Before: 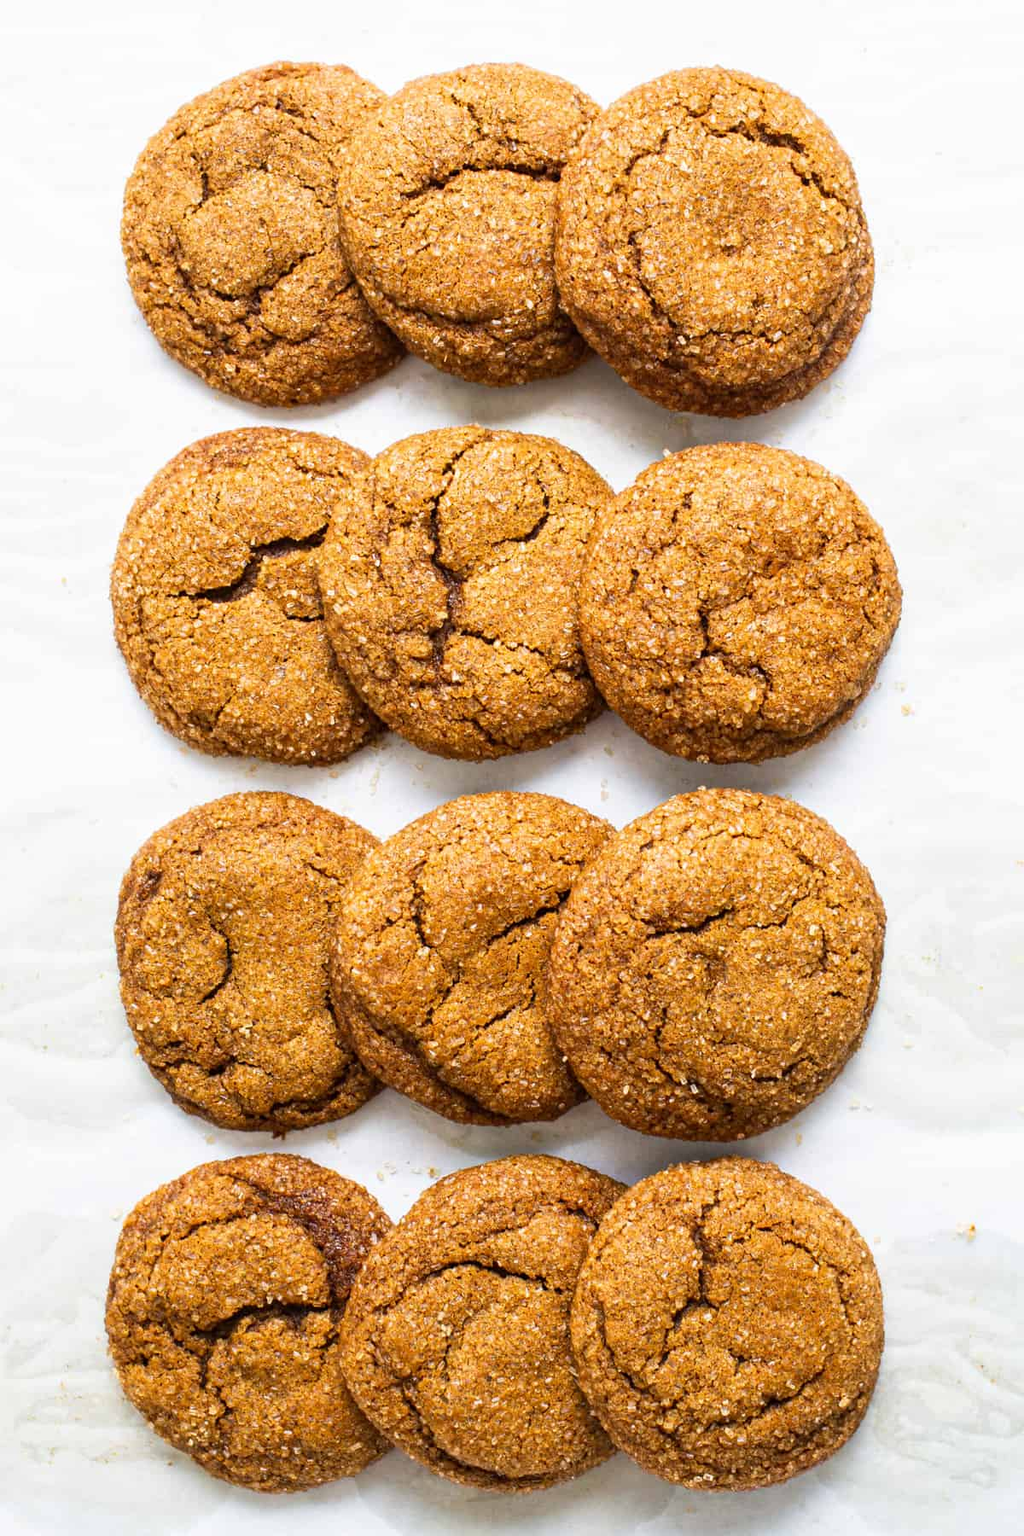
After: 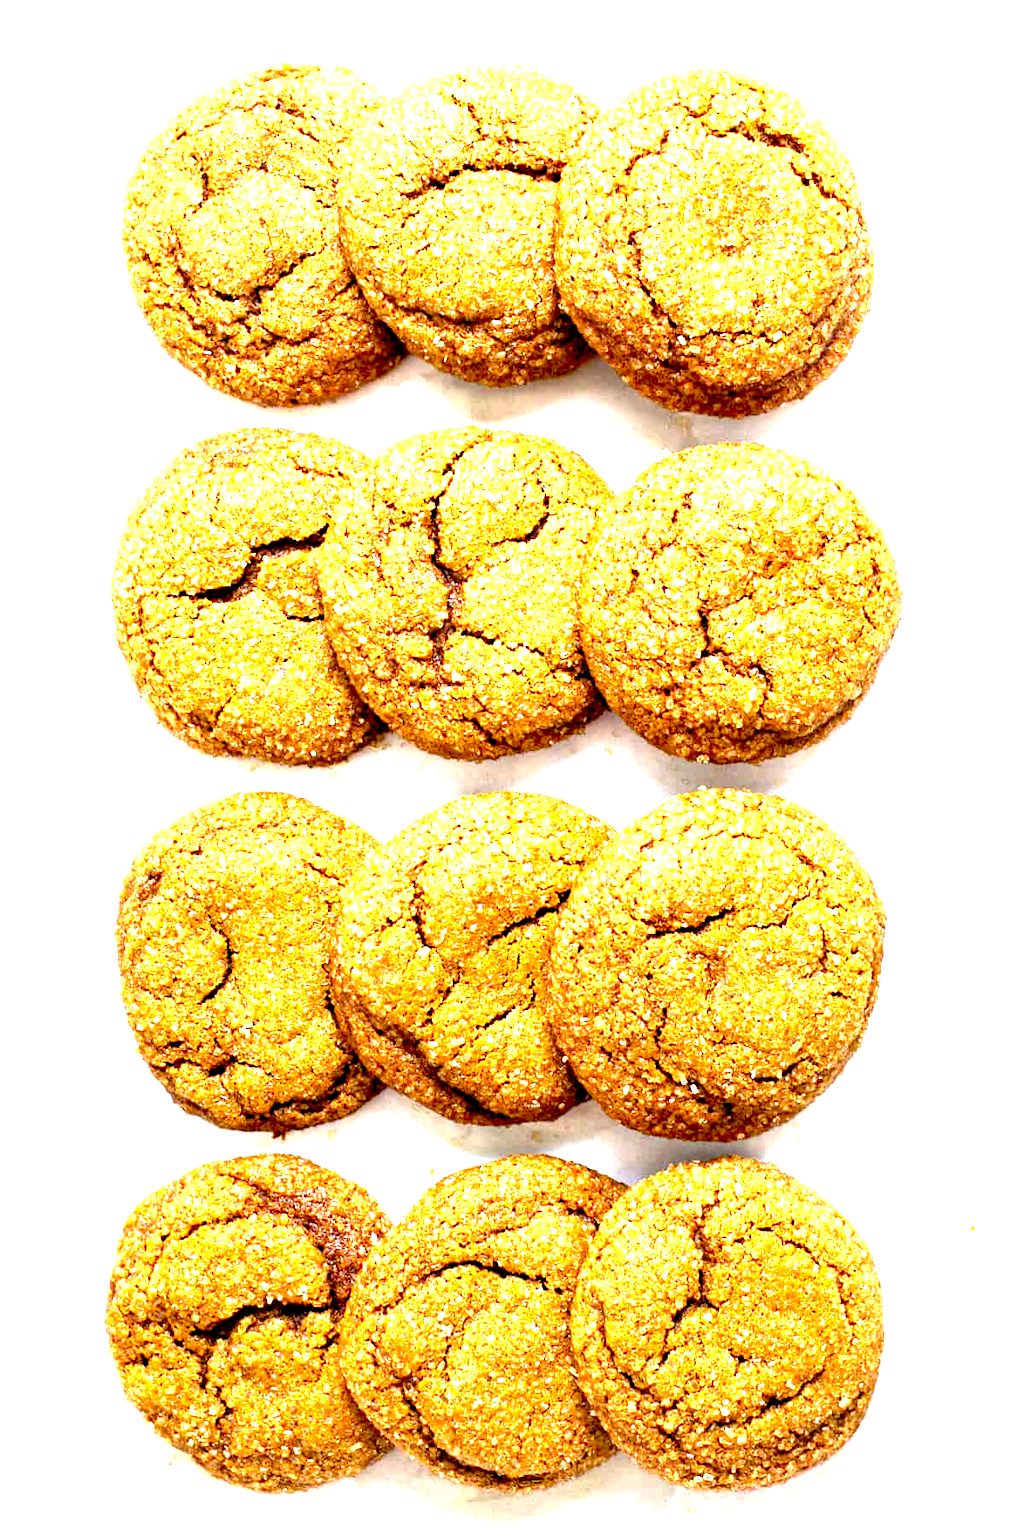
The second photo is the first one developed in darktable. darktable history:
exposure: black level correction 0.015, exposure 1.776 EV, compensate highlight preservation false
